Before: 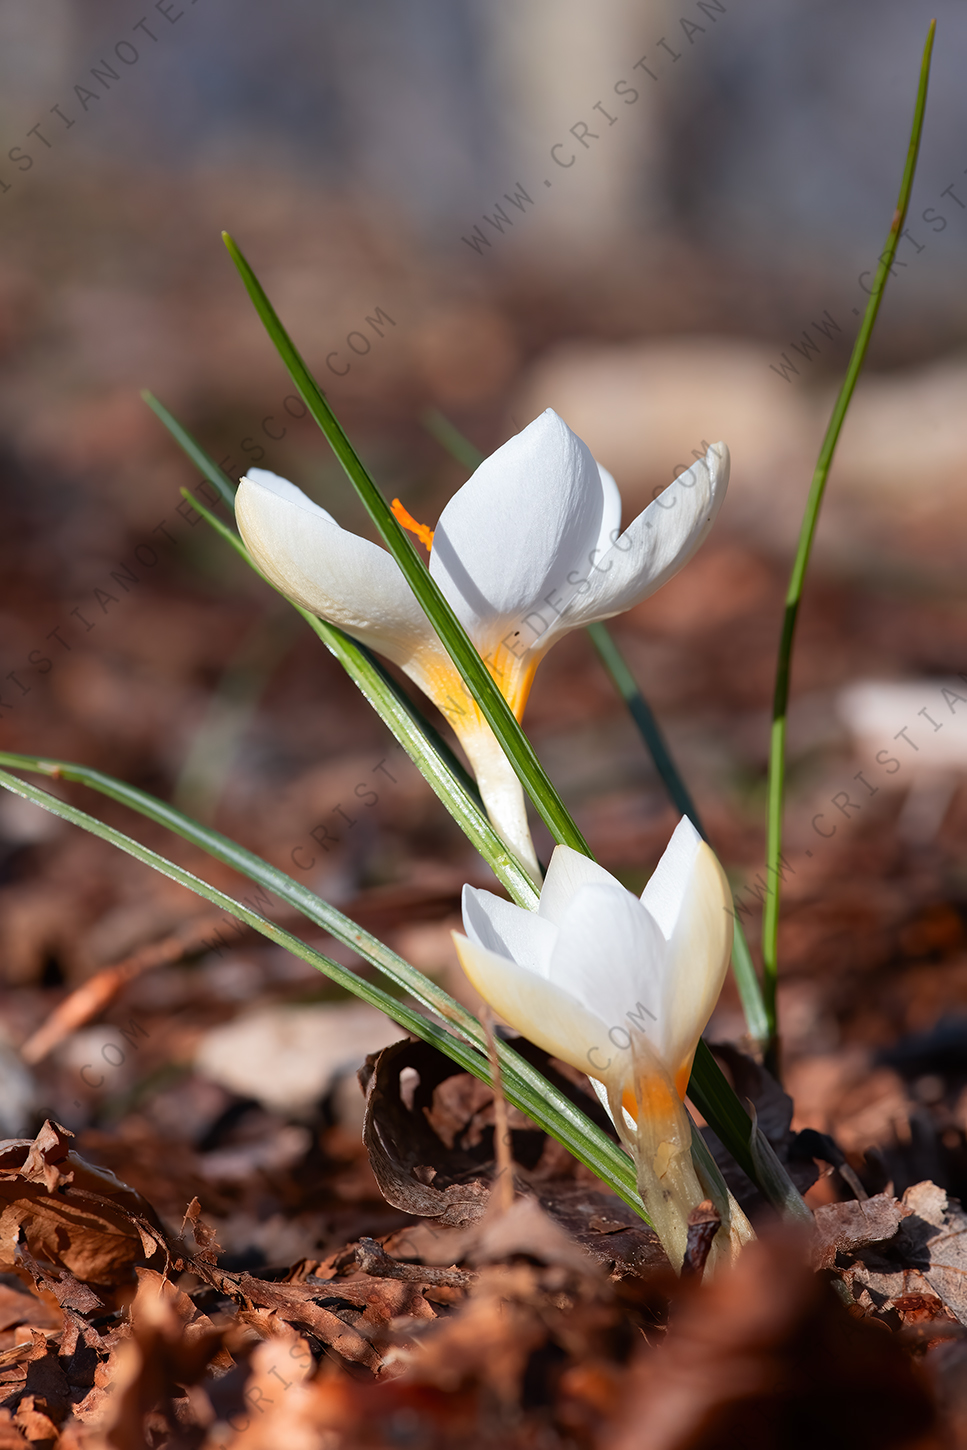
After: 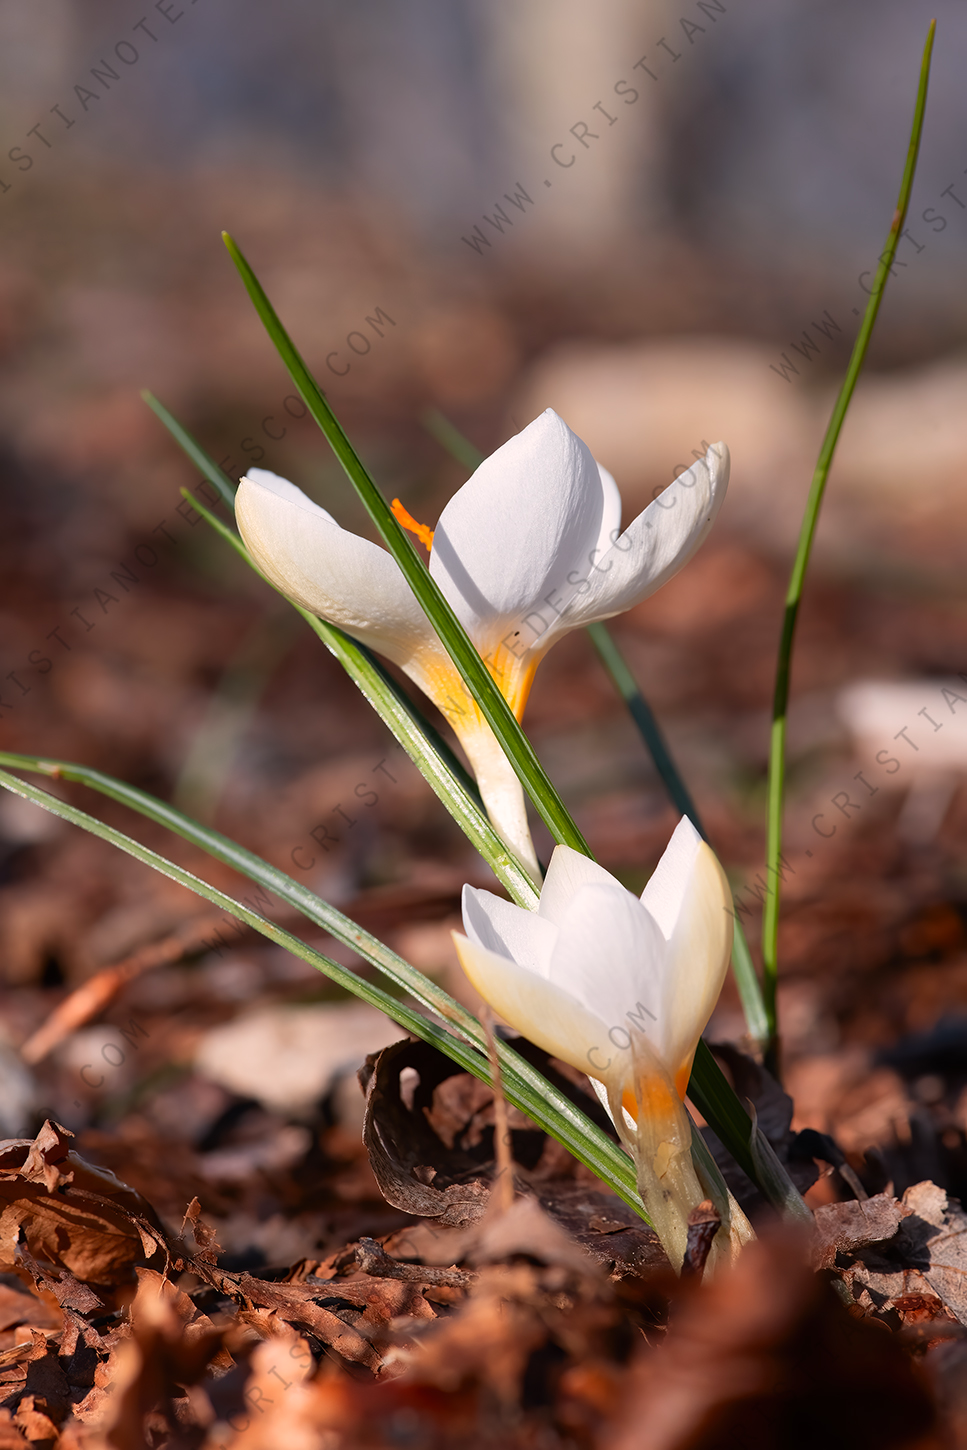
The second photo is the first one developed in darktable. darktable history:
color correction: highlights a* 5.74, highlights b* 4.79
